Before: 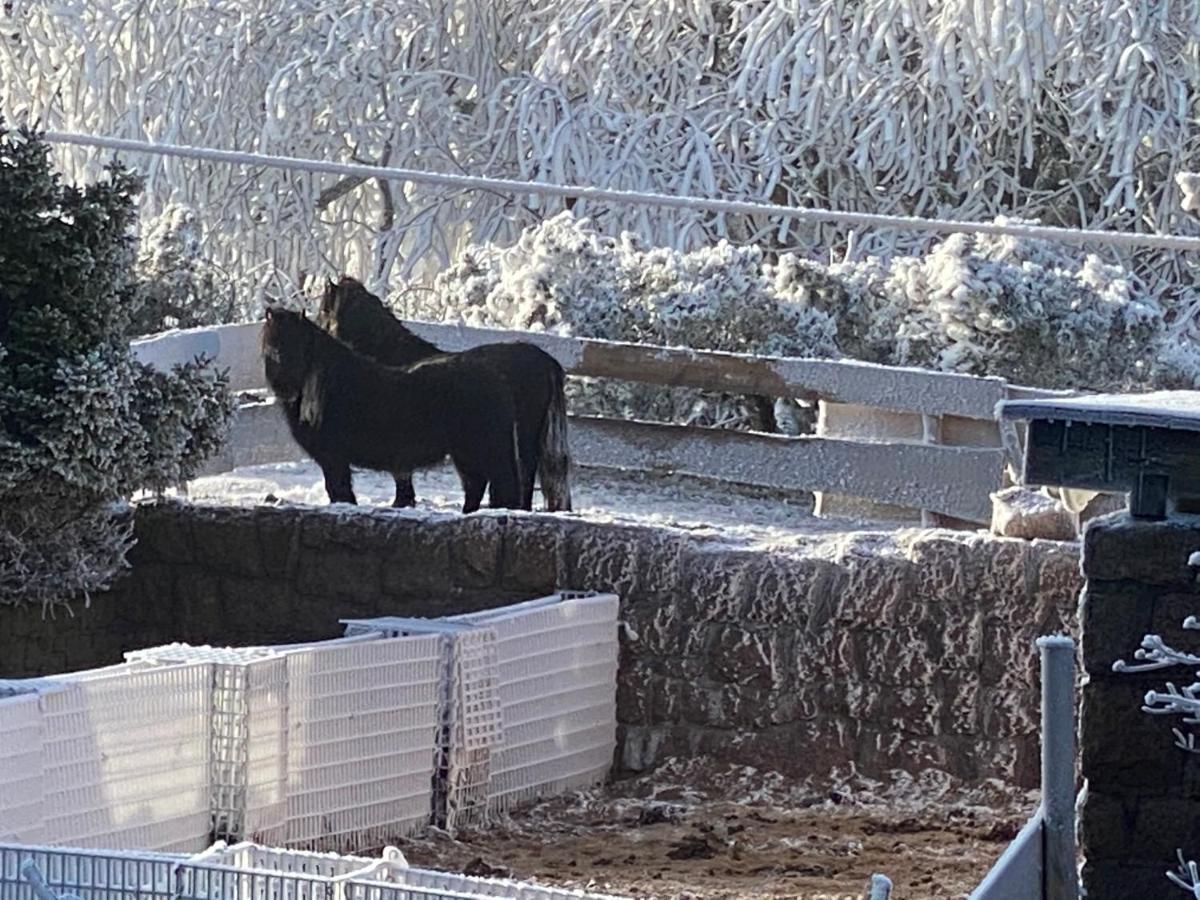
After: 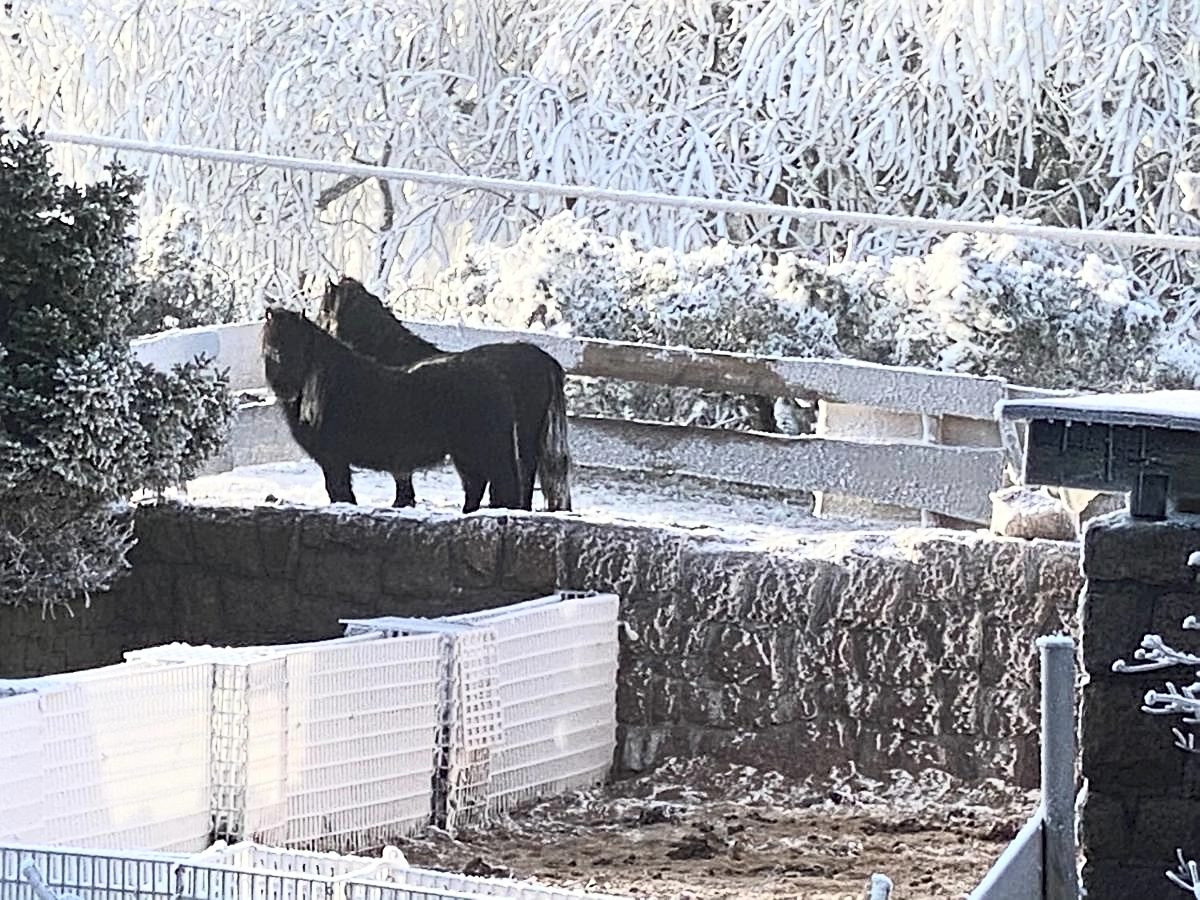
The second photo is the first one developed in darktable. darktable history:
contrast brightness saturation: contrast 0.43, brightness 0.56, saturation -0.19
exposure: compensate highlight preservation false
sharpen: on, module defaults
